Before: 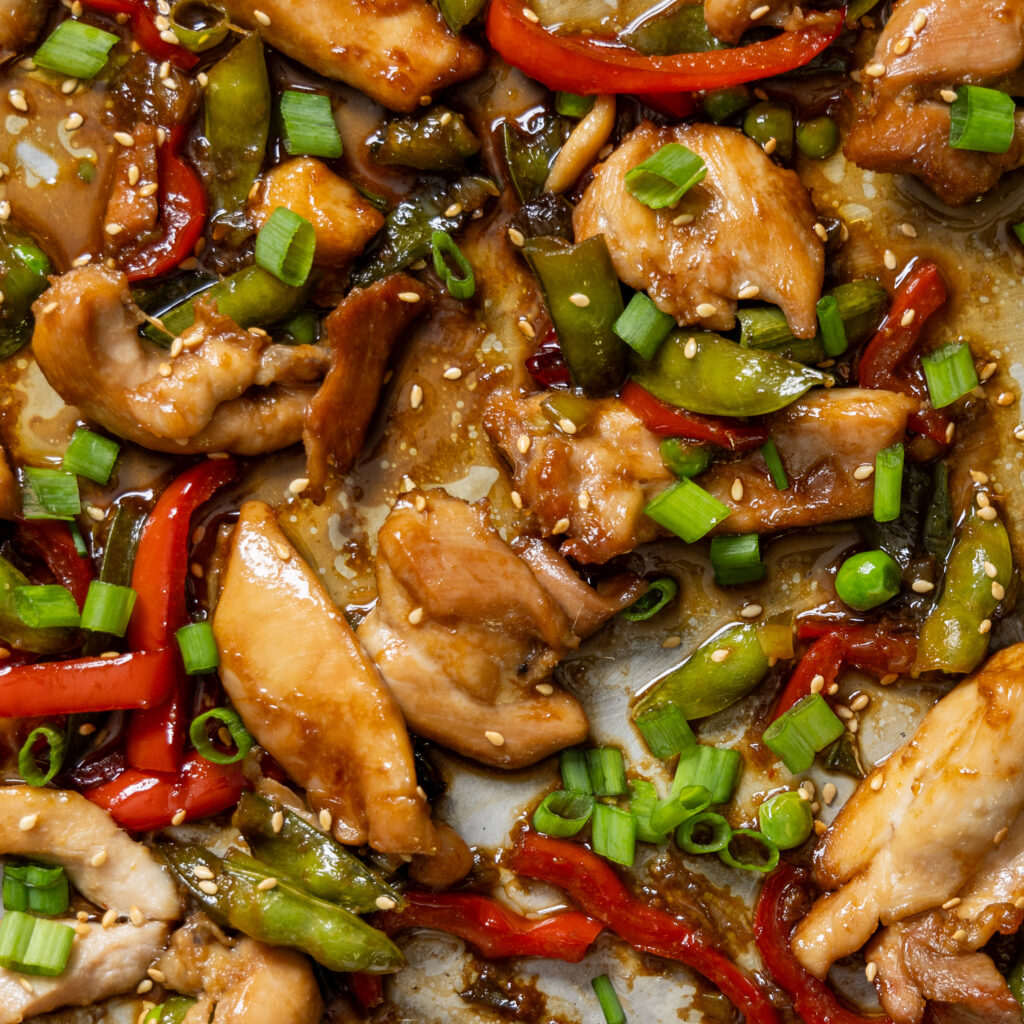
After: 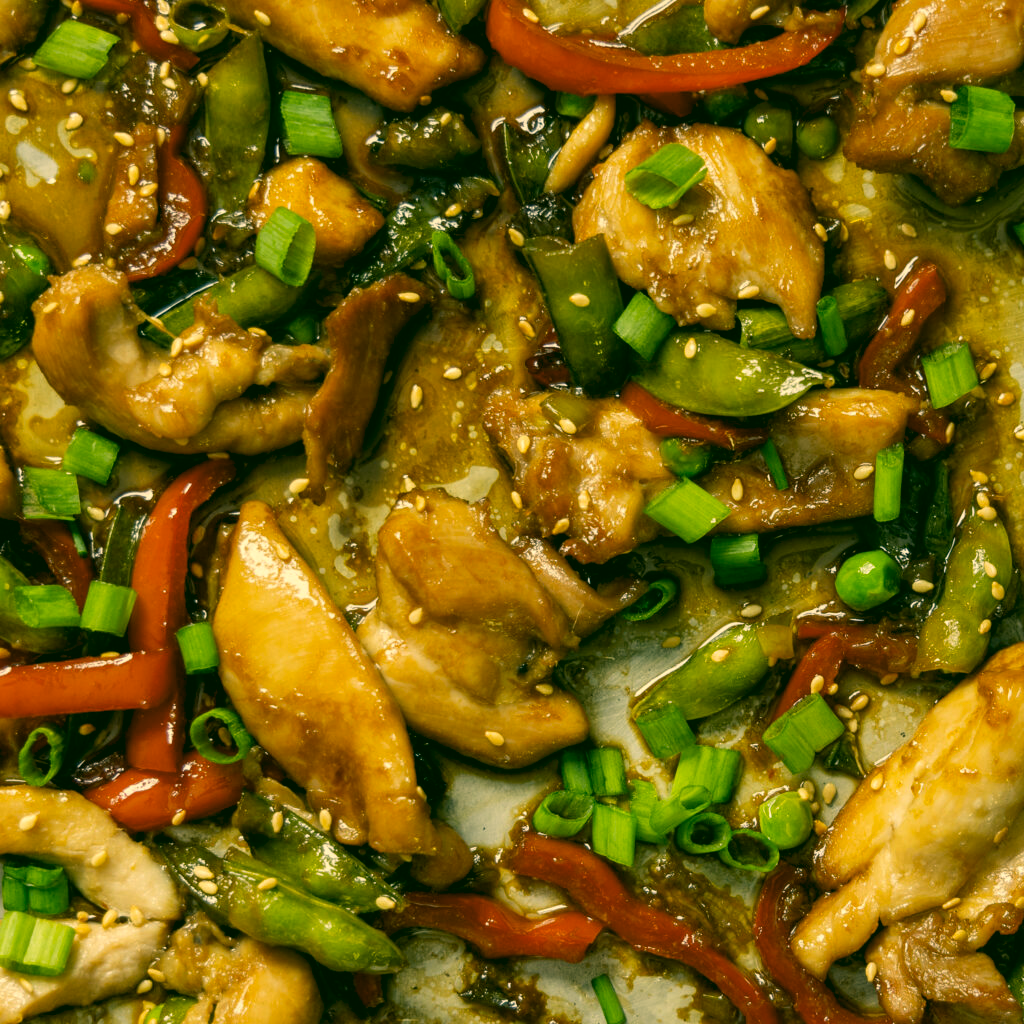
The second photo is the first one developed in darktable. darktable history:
color correction: highlights a* 5.65, highlights b* 33.01, shadows a* -26.18, shadows b* 3.96
